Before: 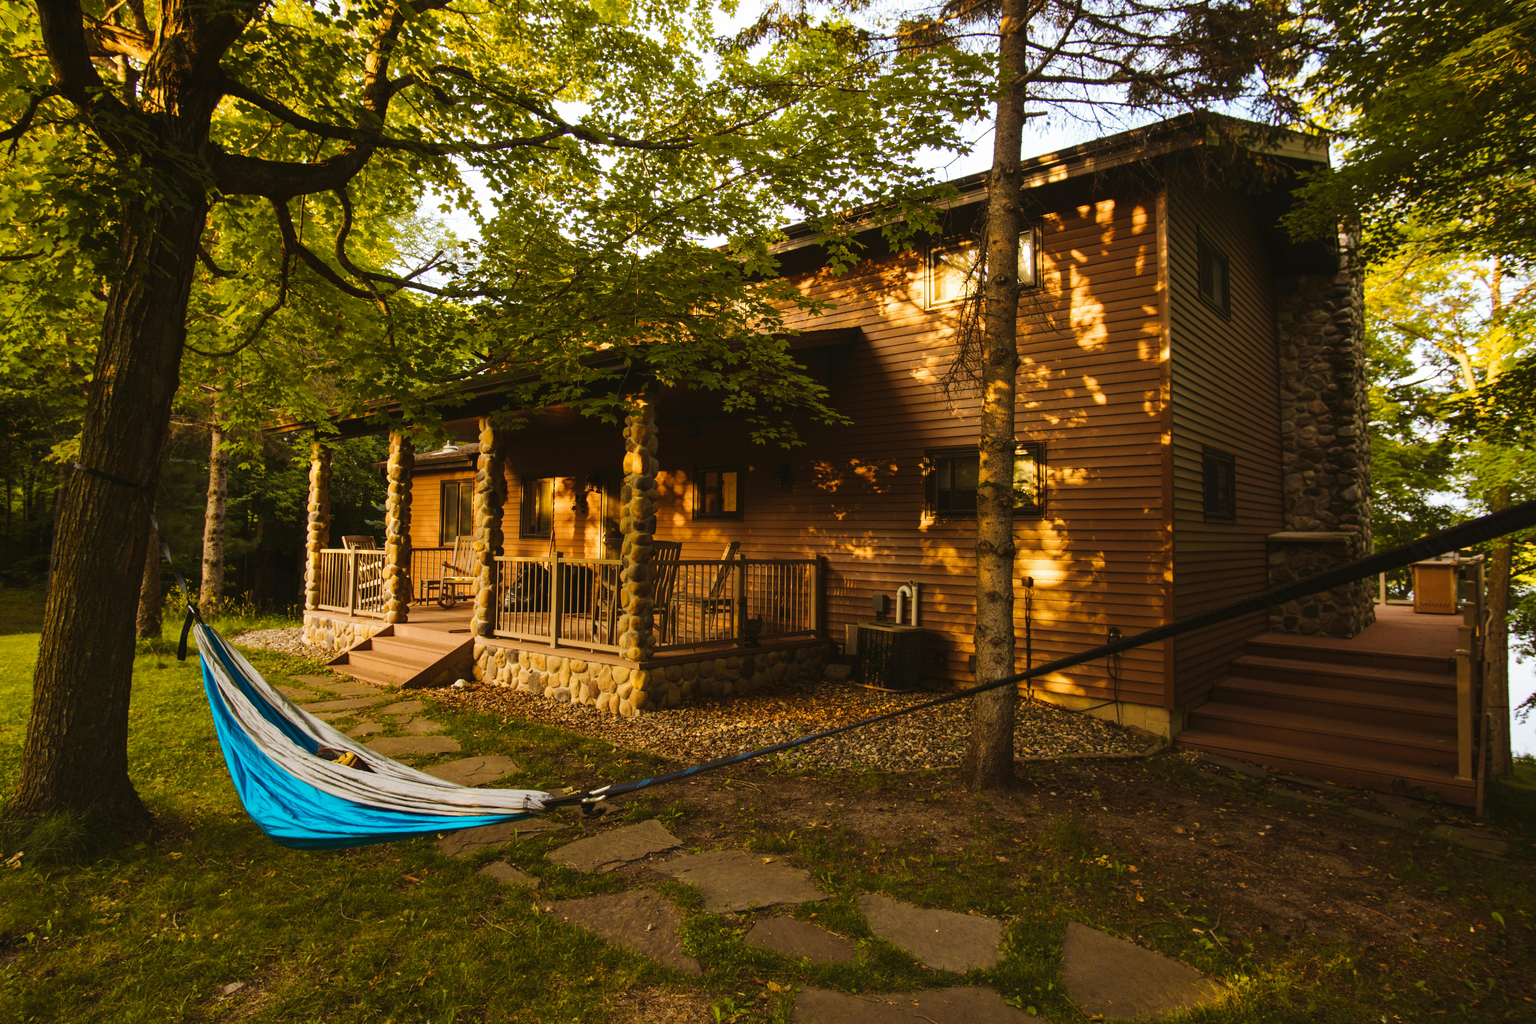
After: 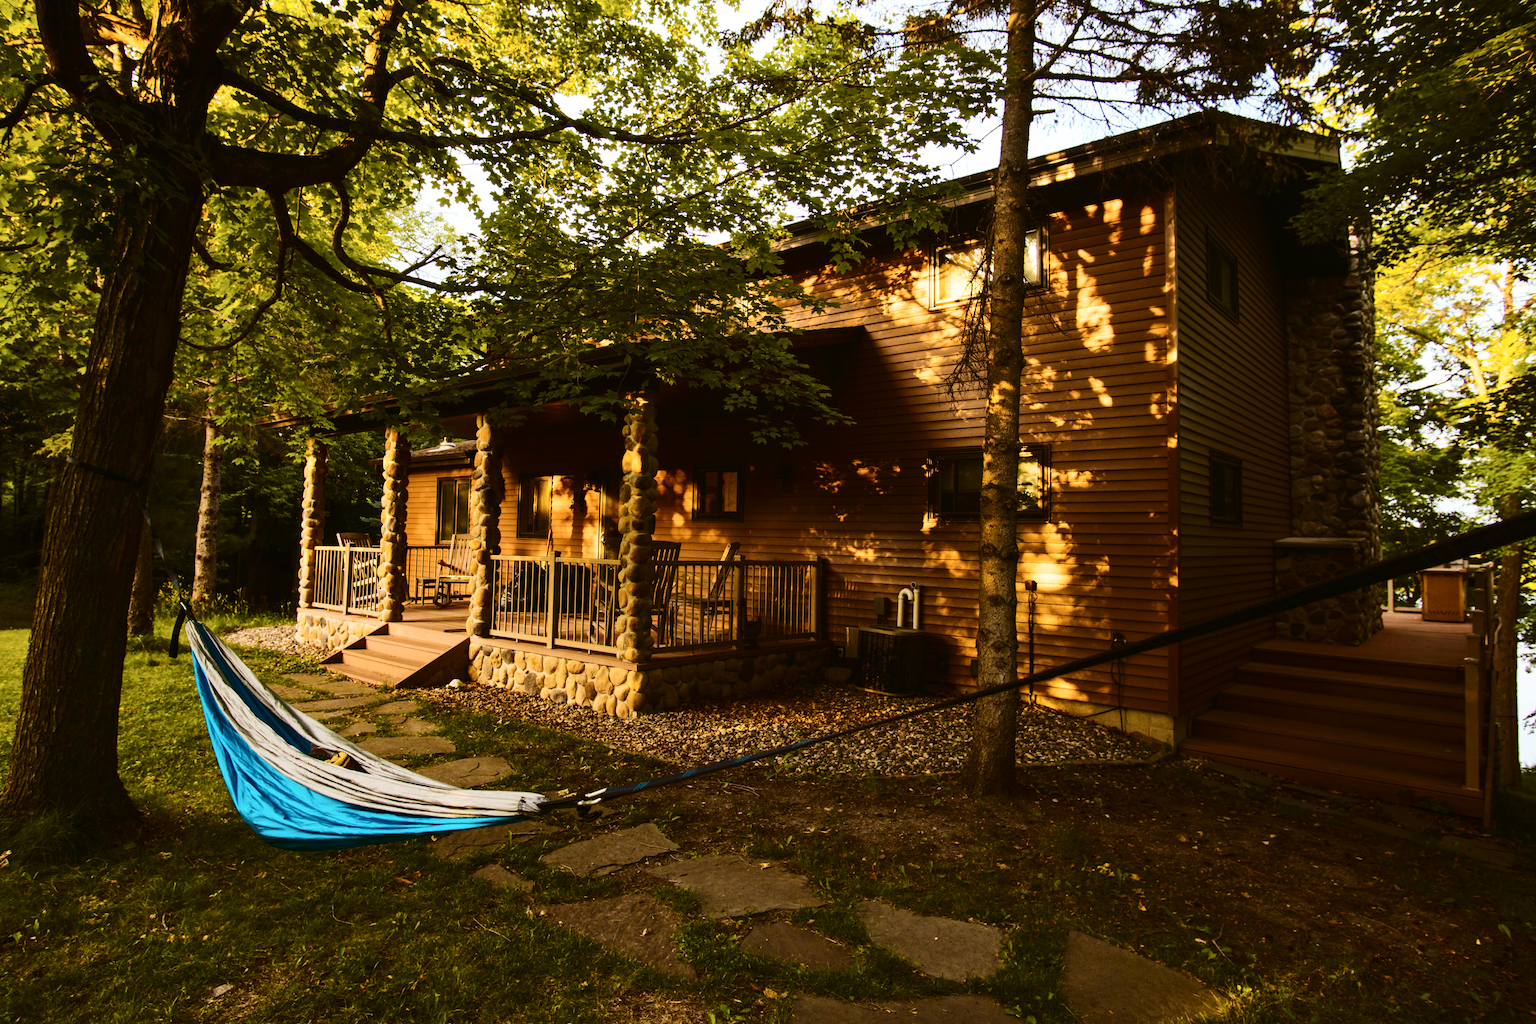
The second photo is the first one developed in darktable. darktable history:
color zones: curves: ch0 [(0, 0.5) (0.143, 0.5) (0.286, 0.5) (0.429, 0.5) (0.571, 0.5) (0.714, 0.476) (0.857, 0.5) (1, 0.5)]; ch2 [(0, 0.5) (0.143, 0.5) (0.286, 0.5) (0.429, 0.5) (0.571, 0.5) (0.714, 0.487) (0.857, 0.5) (1, 0.5)]
contrast brightness saturation: contrast 0.28
crop and rotate: angle -0.5°
